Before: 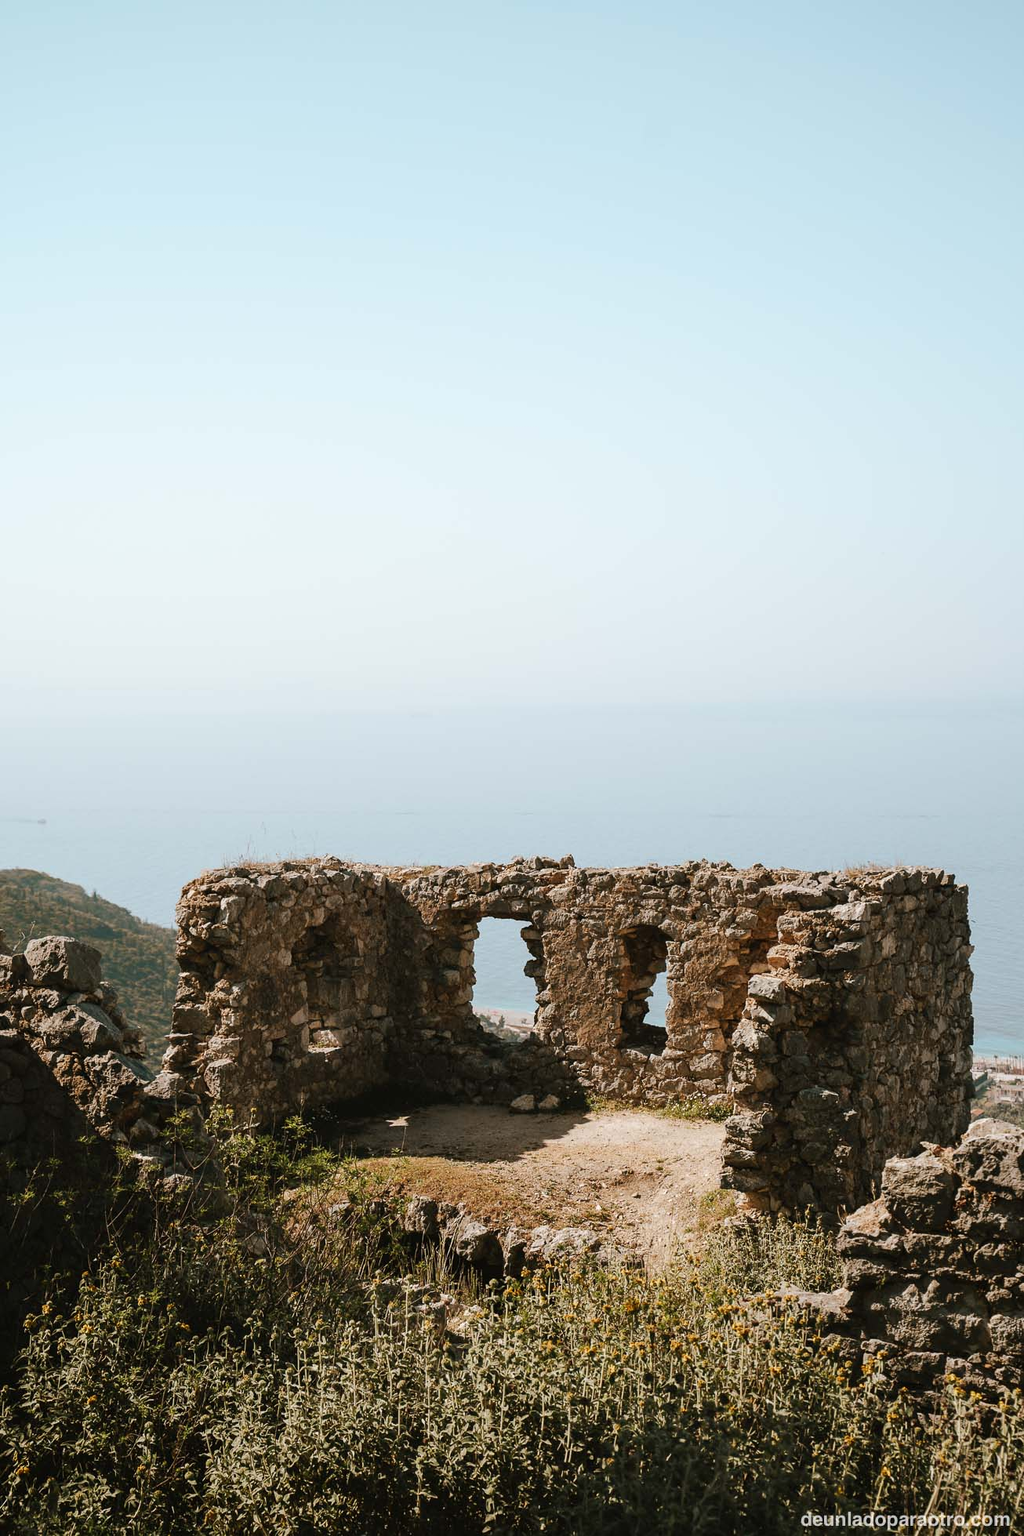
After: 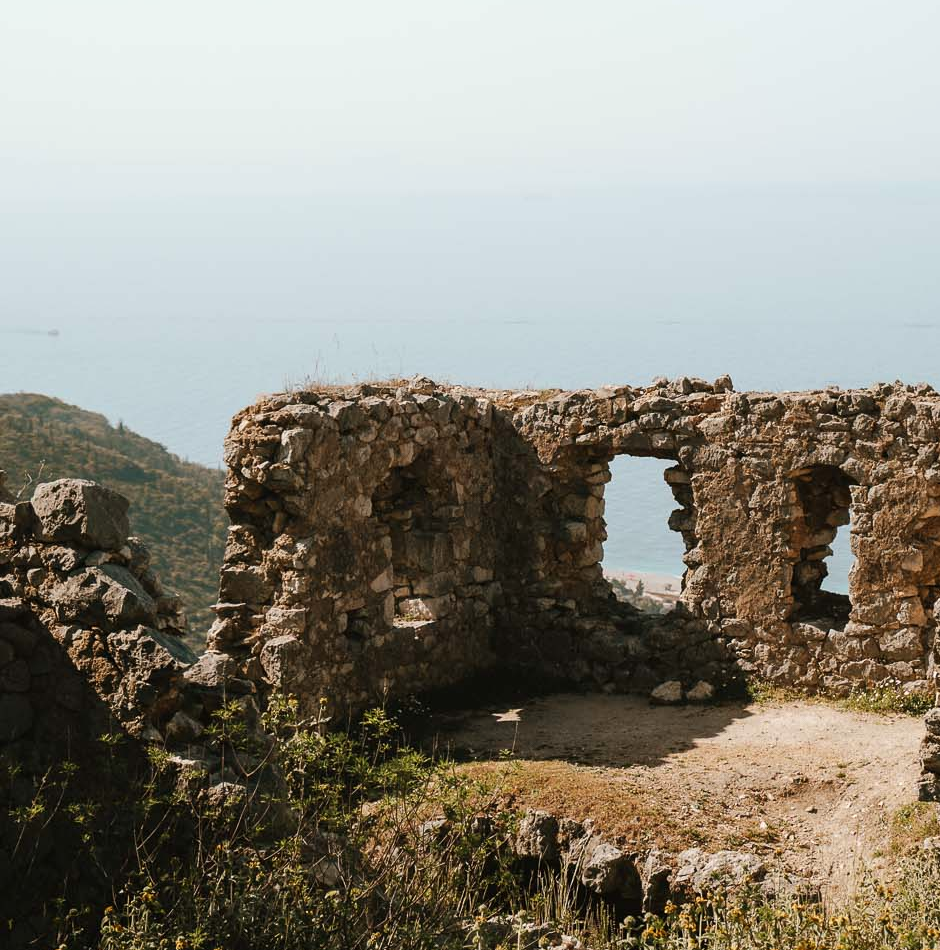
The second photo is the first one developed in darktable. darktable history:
white balance: red 1.009, blue 0.985
crop: top 36.498%, right 27.964%, bottom 14.995%
